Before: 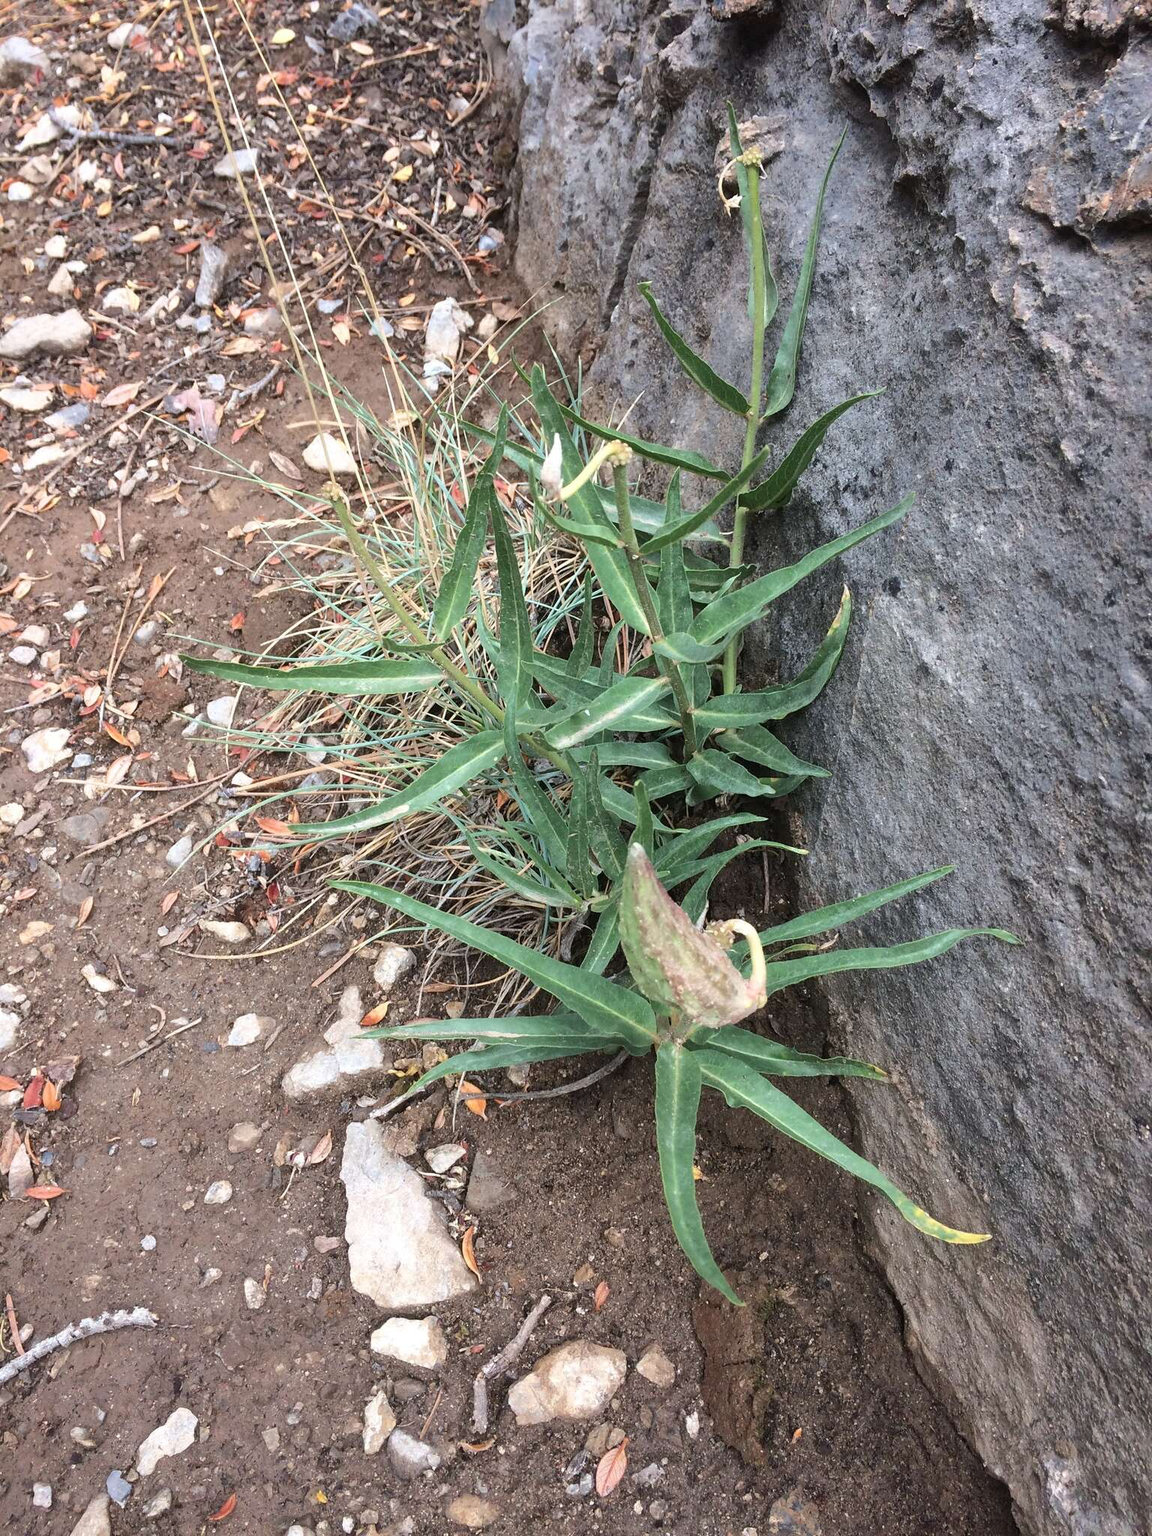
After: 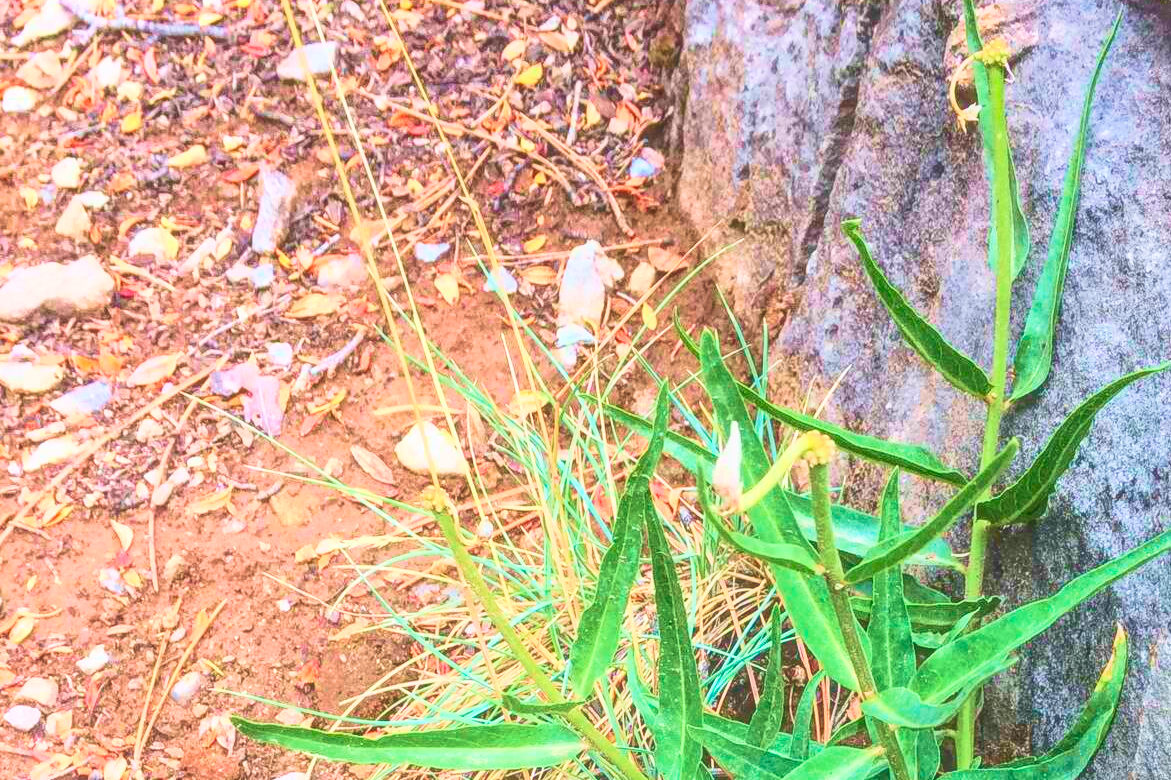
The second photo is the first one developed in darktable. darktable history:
local contrast: highlights 73%, shadows 15%, midtone range 0.197
contrast brightness saturation: contrast 0.2, brightness 0.2, saturation 0.8
velvia: strength 45%
crop: left 0.579%, top 7.627%, right 23.167%, bottom 54.275%
color correction: highlights a* 0.003, highlights b* -0.283
tone curve: curves: ch0 [(0, 0) (0.234, 0.191) (0.48, 0.534) (0.608, 0.667) (0.725, 0.809) (0.864, 0.922) (1, 1)]; ch1 [(0, 0) (0.453, 0.43) (0.5, 0.5) (0.615, 0.649) (1, 1)]; ch2 [(0, 0) (0.5, 0.5) (0.586, 0.617) (1, 1)], color space Lab, independent channels, preserve colors none
